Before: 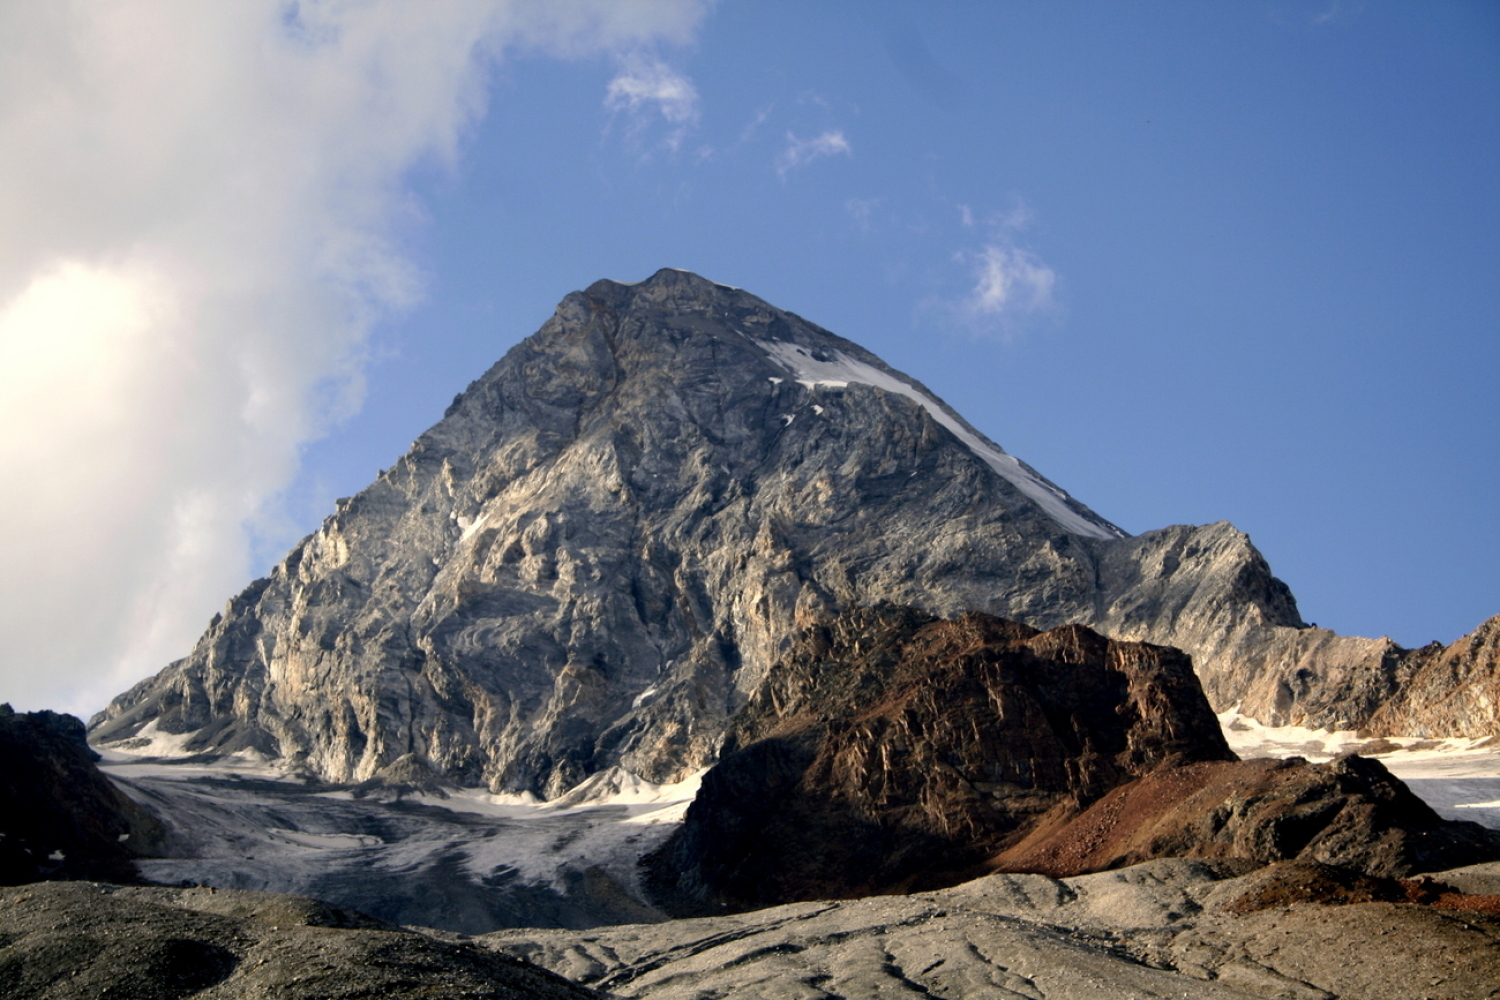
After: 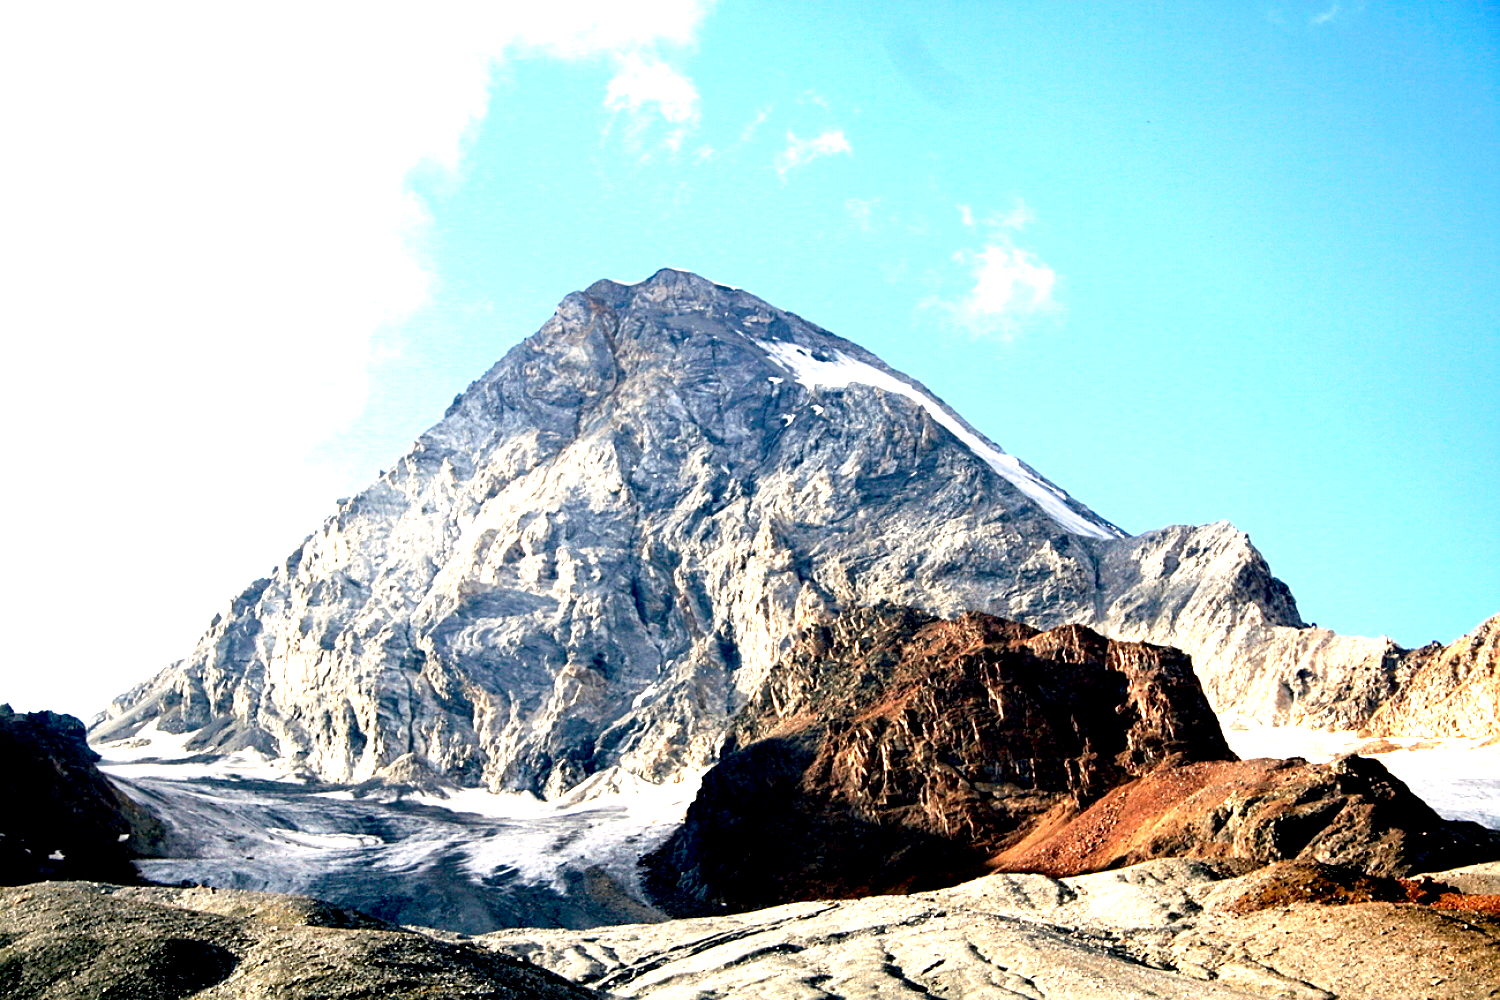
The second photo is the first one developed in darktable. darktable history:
sharpen: on, module defaults
exposure: black level correction 0.002, exposure 2 EV, compensate exposure bias true, compensate highlight preservation false
